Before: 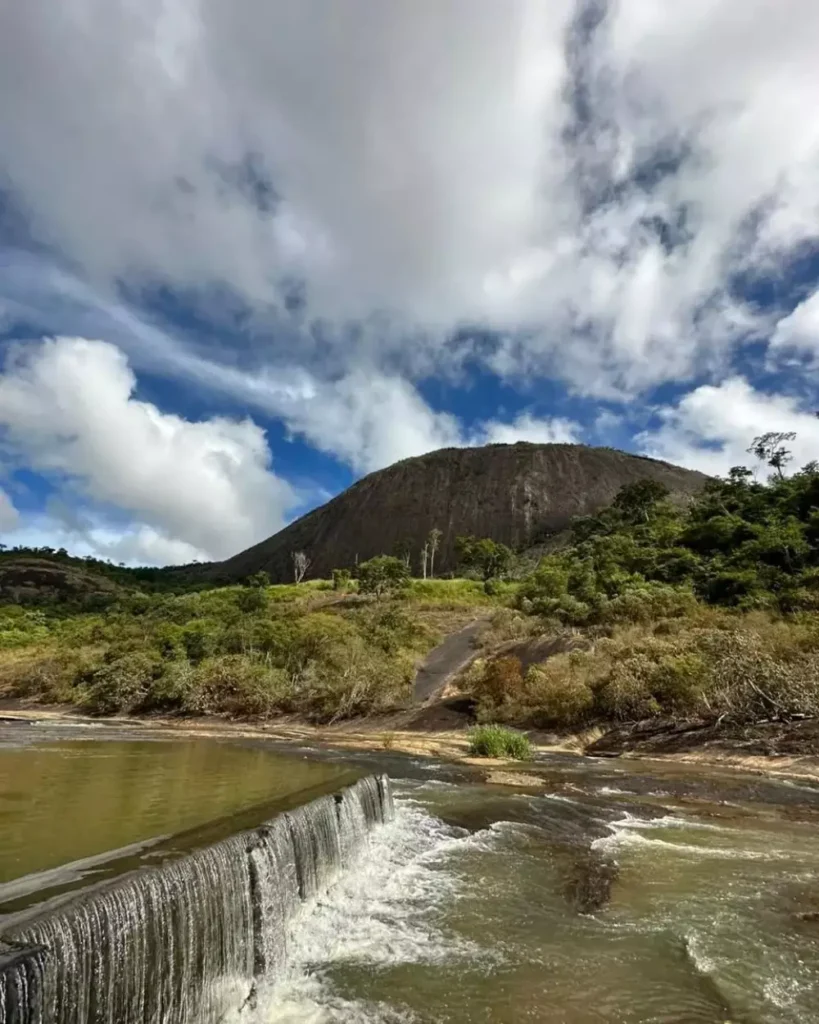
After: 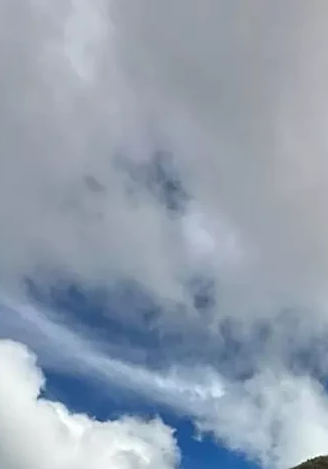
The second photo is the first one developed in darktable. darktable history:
sharpen: on, module defaults
crop and rotate: left 11.119%, top 0.099%, right 48.828%, bottom 54.007%
